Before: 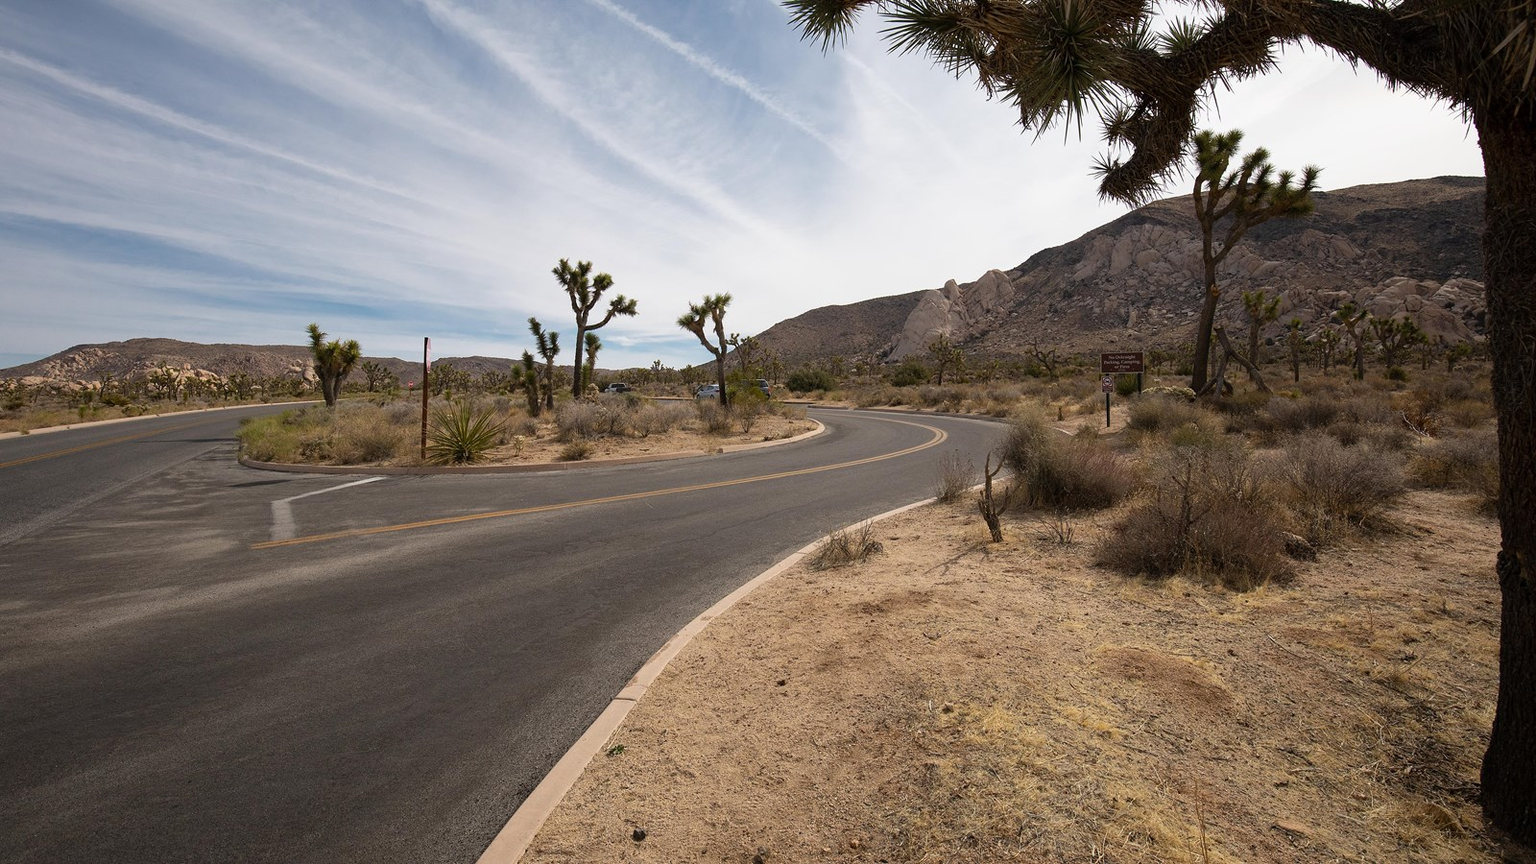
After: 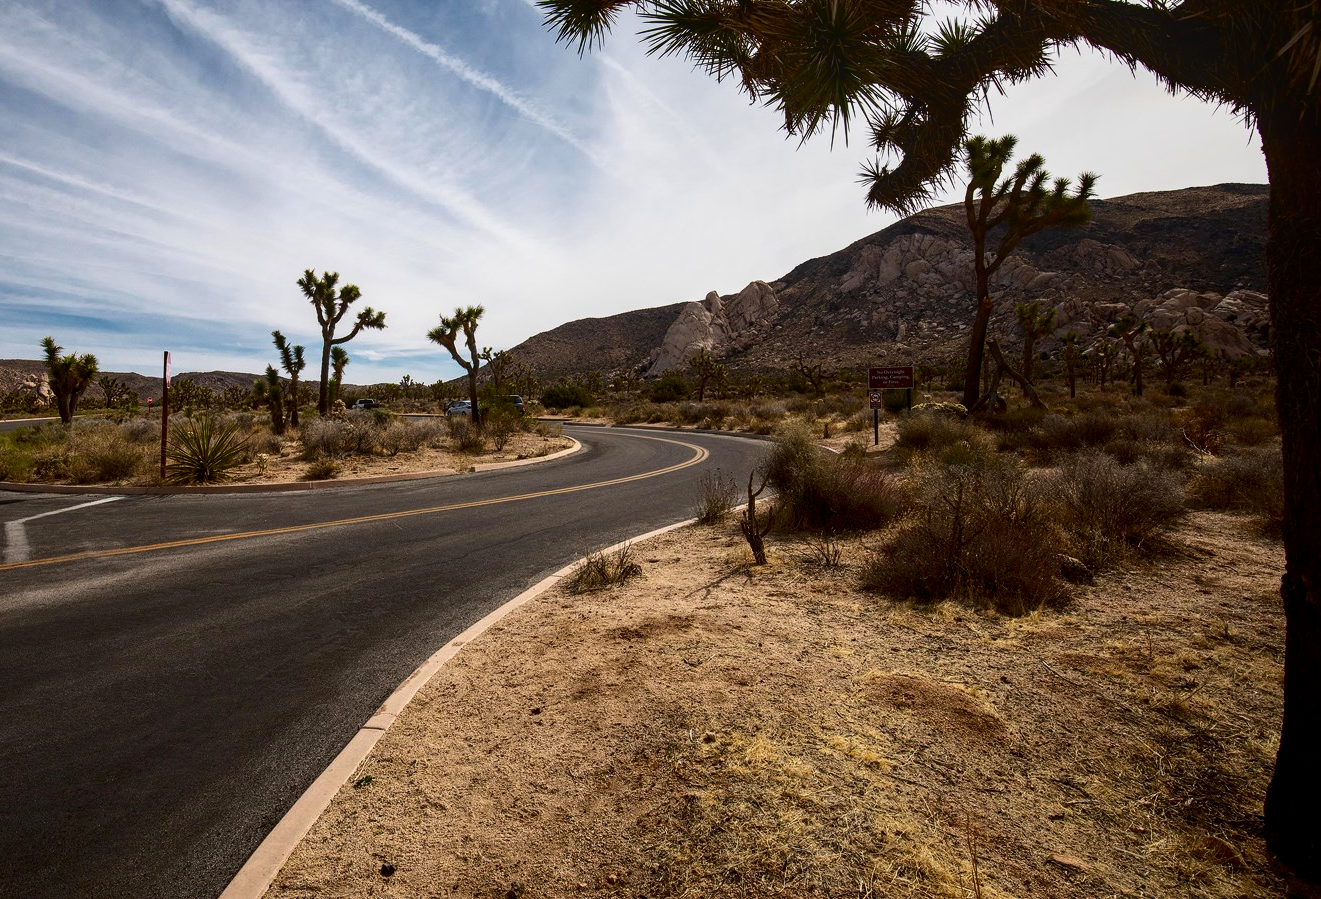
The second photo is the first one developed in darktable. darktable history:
crop: left 17.416%, bottom 0.024%
local contrast: on, module defaults
contrast brightness saturation: contrast 0.217, brightness -0.183, saturation 0.245
